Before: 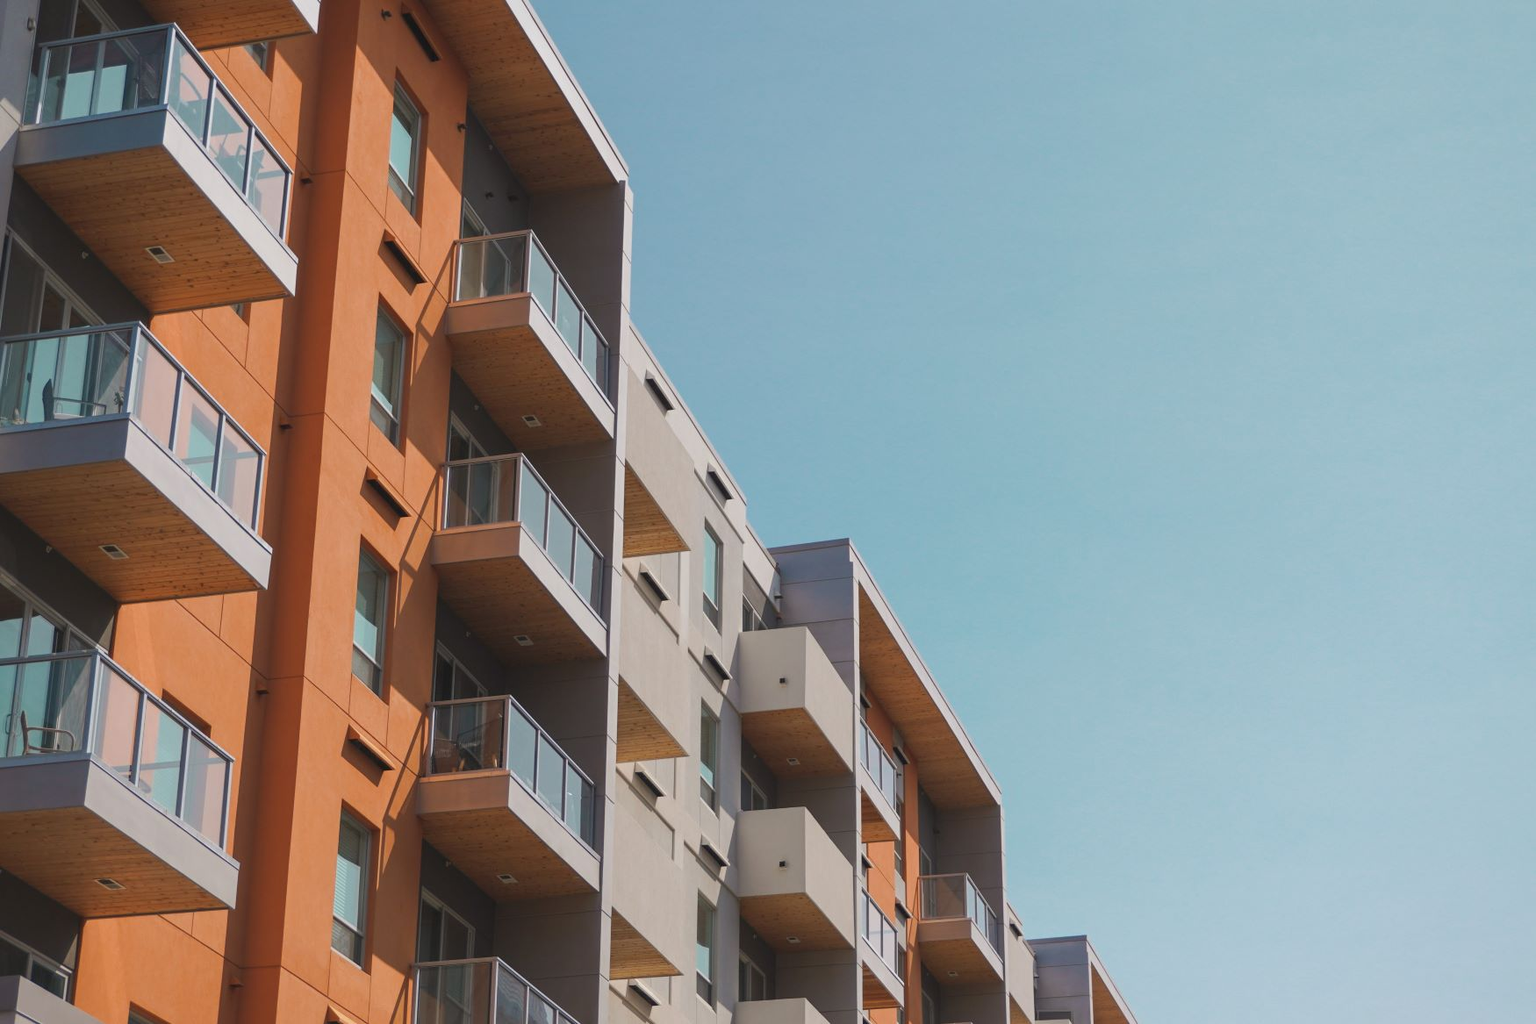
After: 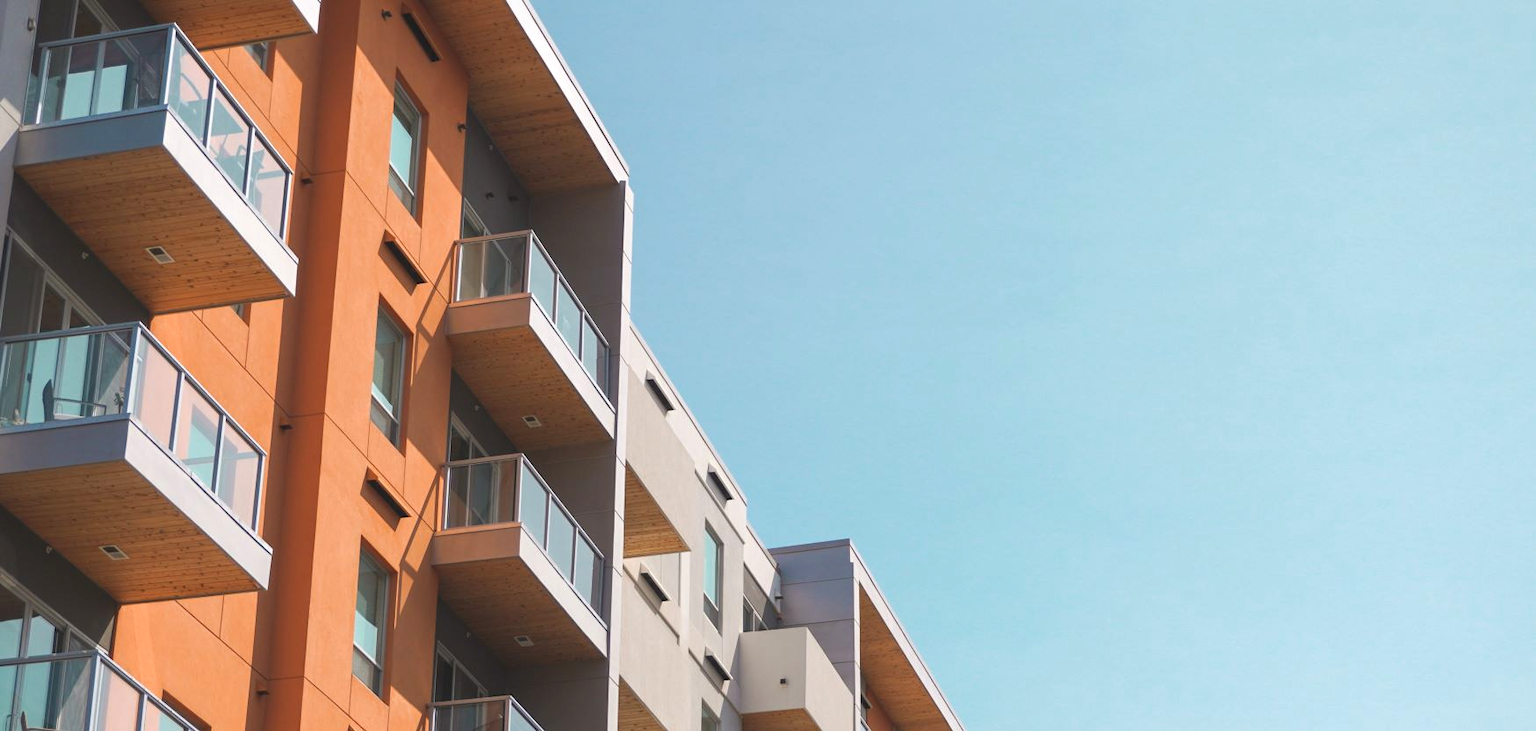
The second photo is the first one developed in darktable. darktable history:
crop: right 0%, bottom 28.542%
exposure: black level correction 0, exposure 0.499 EV, compensate exposure bias true, compensate highlight preservation false
